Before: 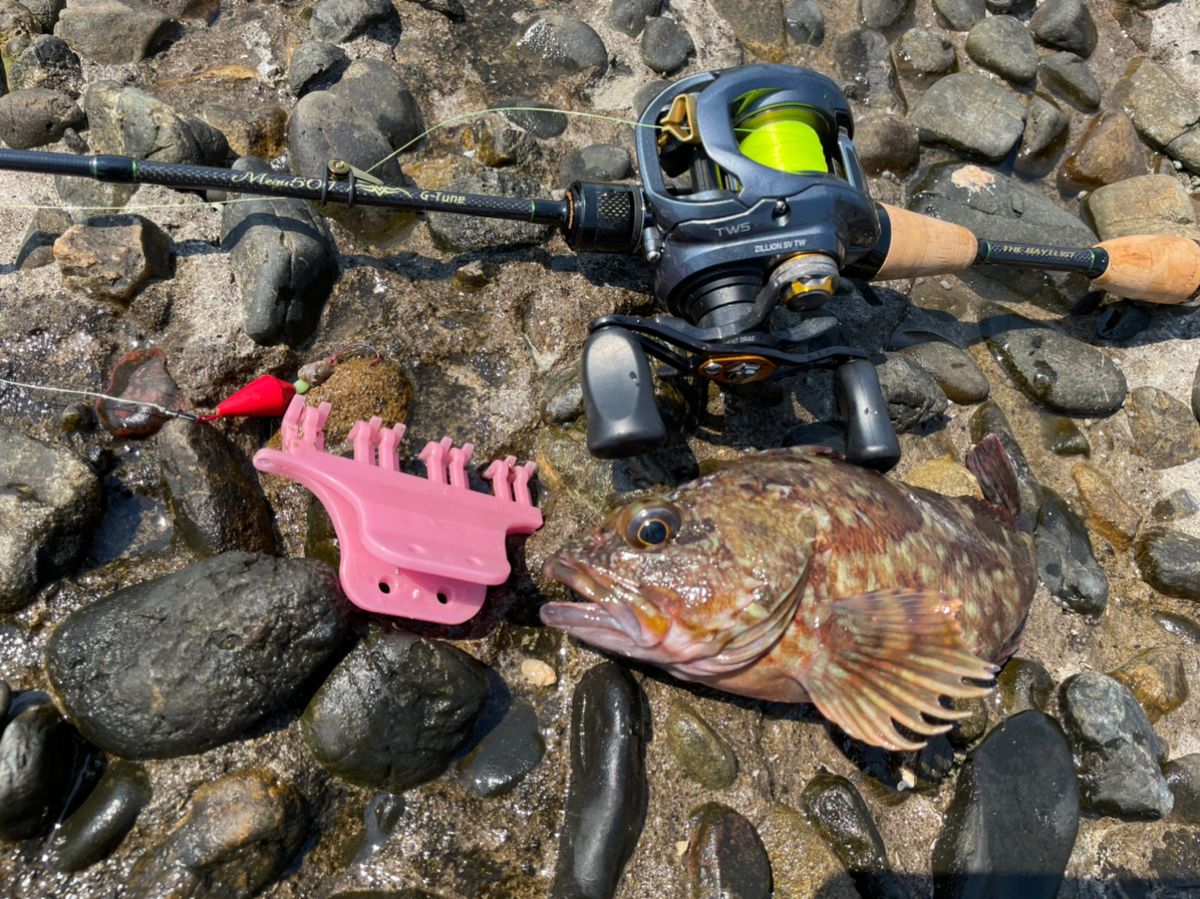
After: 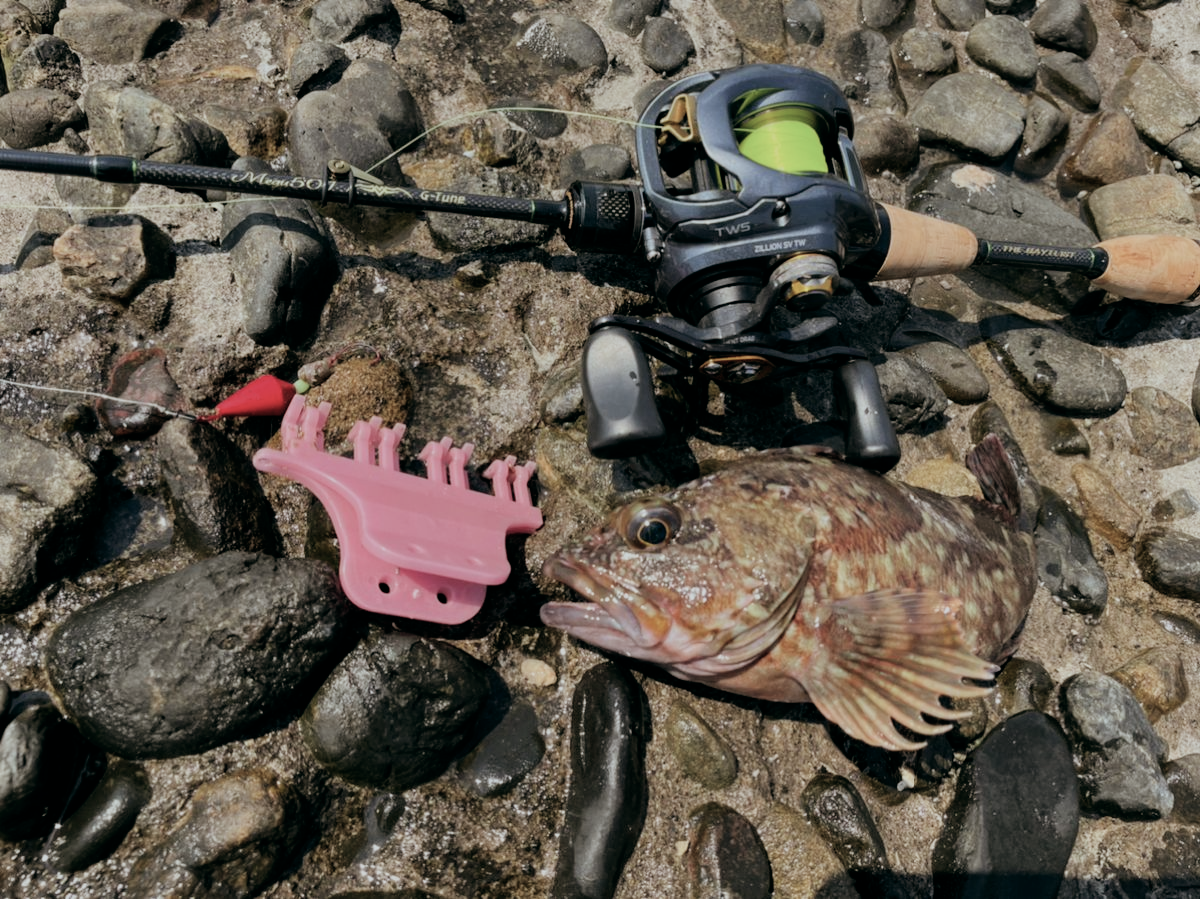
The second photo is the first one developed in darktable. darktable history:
color balance: lift [1, 0.994, 1.002, 1.006], gamma [0.957, 1.081, 1.016, 0.919], gain [0.97, 0.972, 1.01, 1.028], input saturation 91.06%, output saturation 79.8%
filmic rgb: black relative exposure -7.65 EV, white relative exposure 4.56 EV, hardness 3.61
